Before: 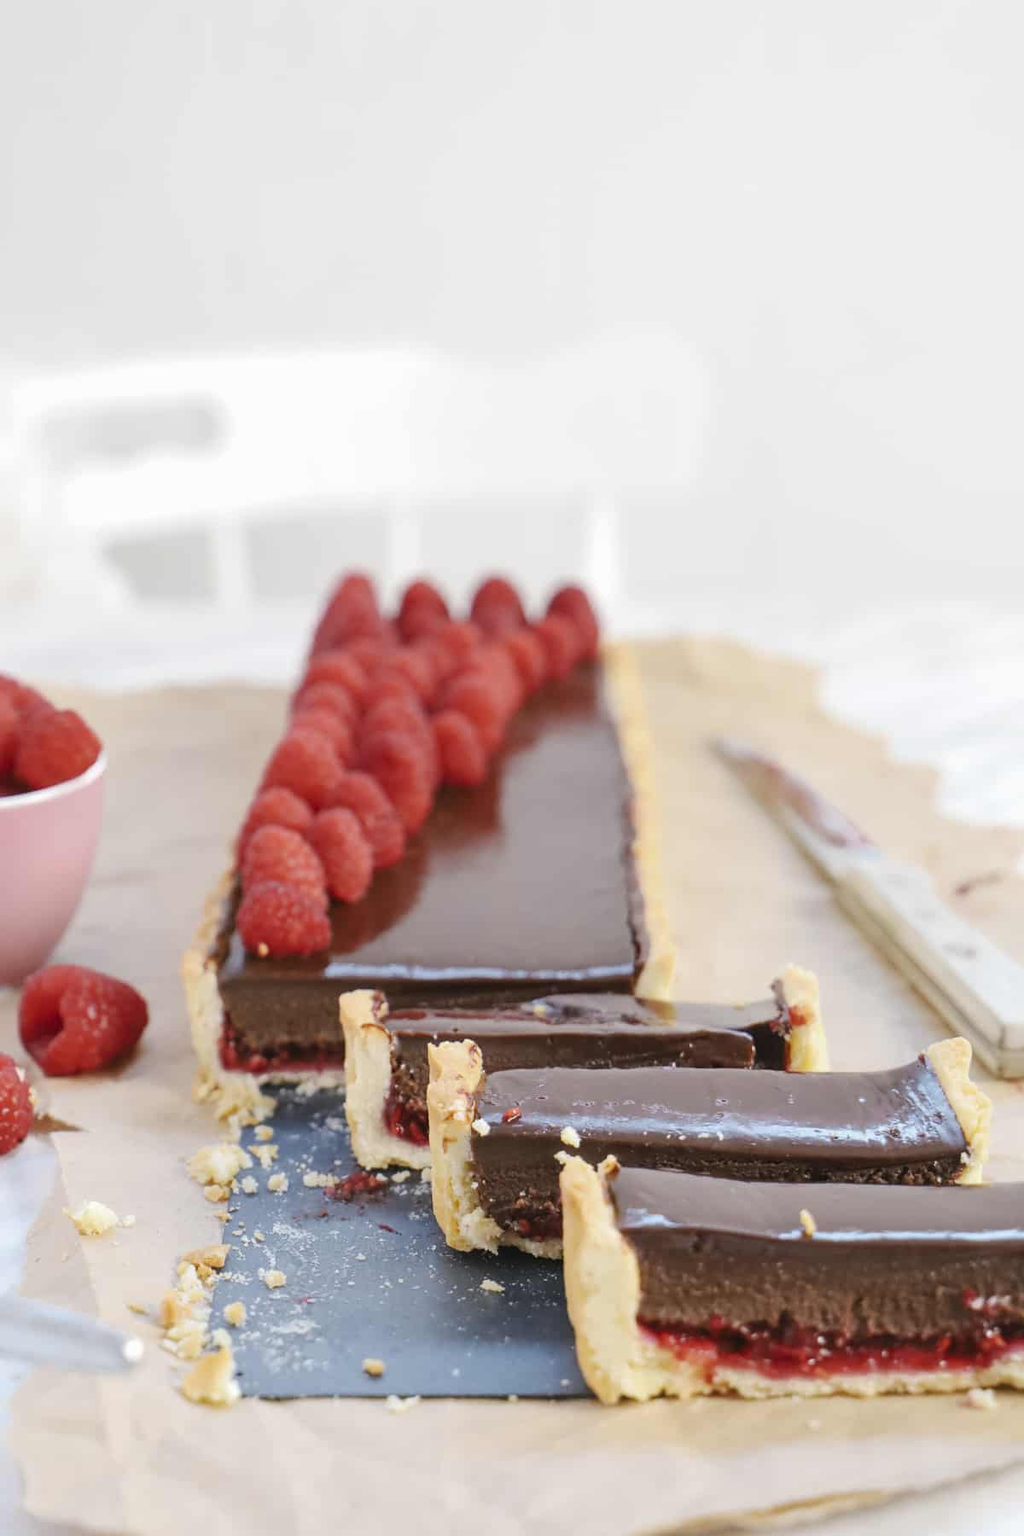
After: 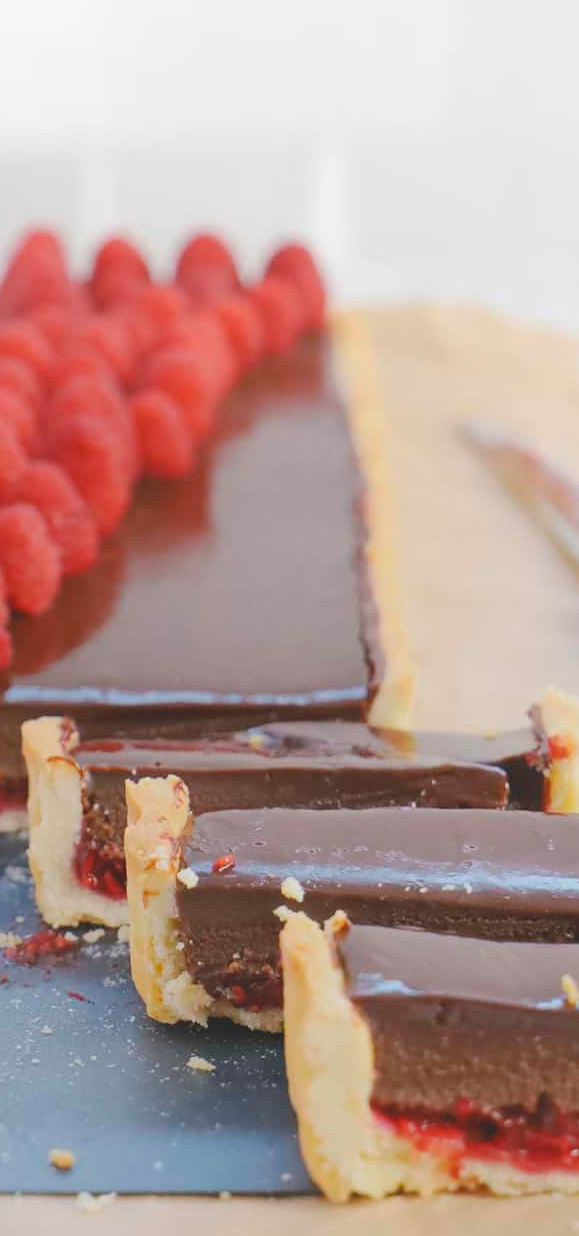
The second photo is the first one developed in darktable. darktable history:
crop: left 31.379%, top 24.658%, right 20.326%, bottom 6.628%
local contrast: detail 70%
